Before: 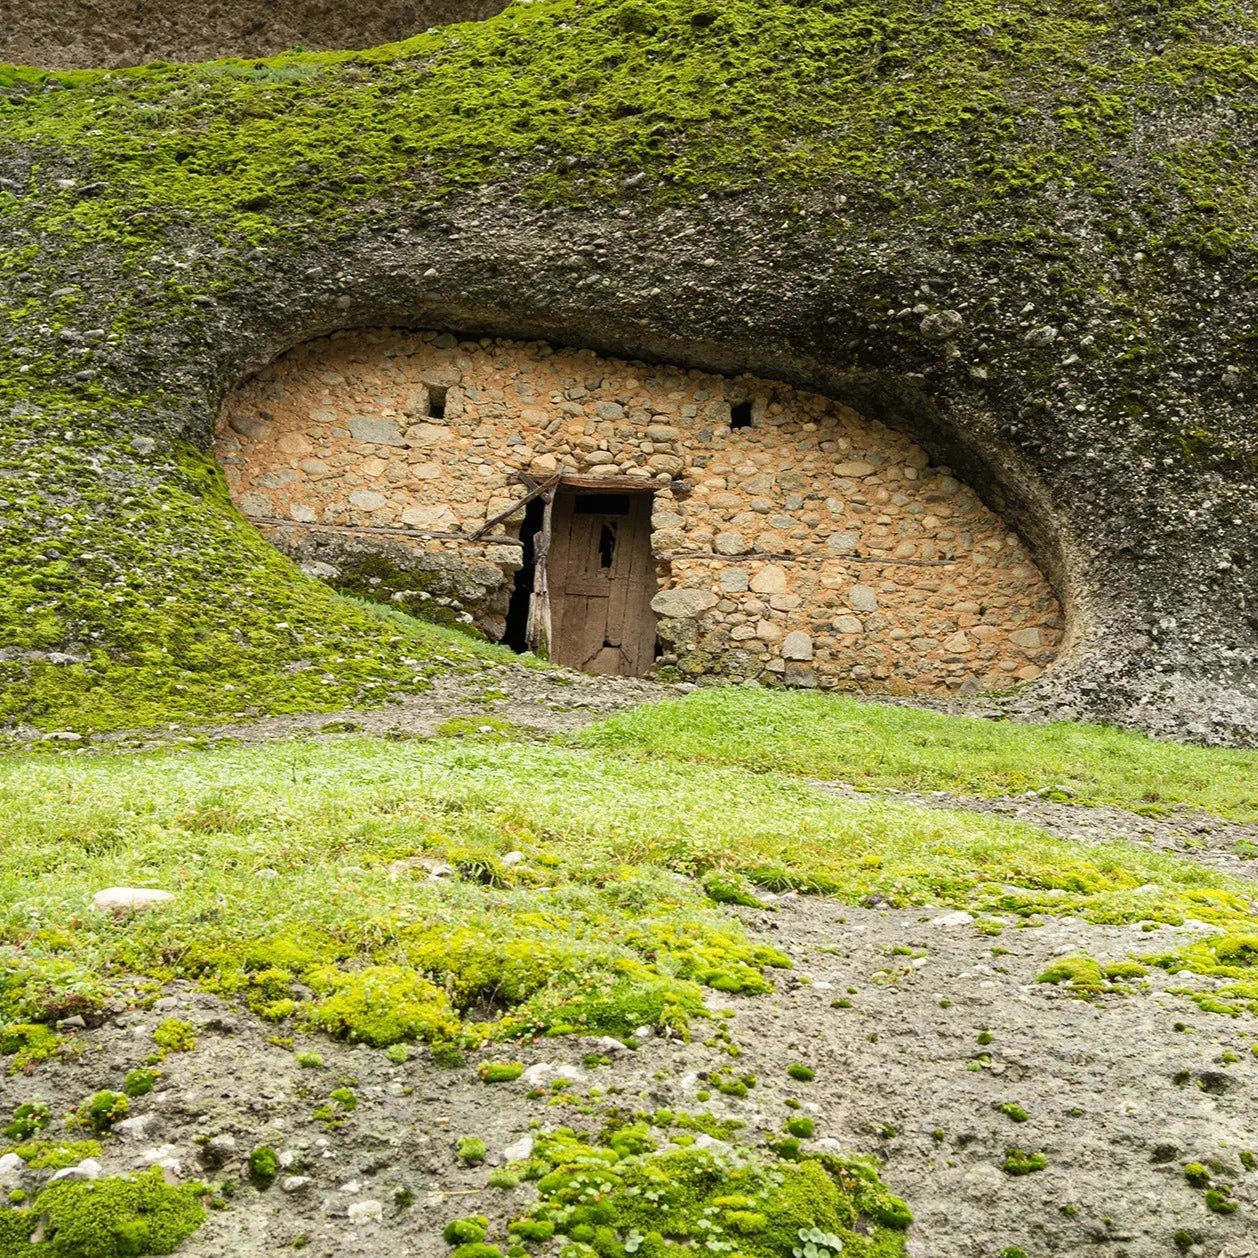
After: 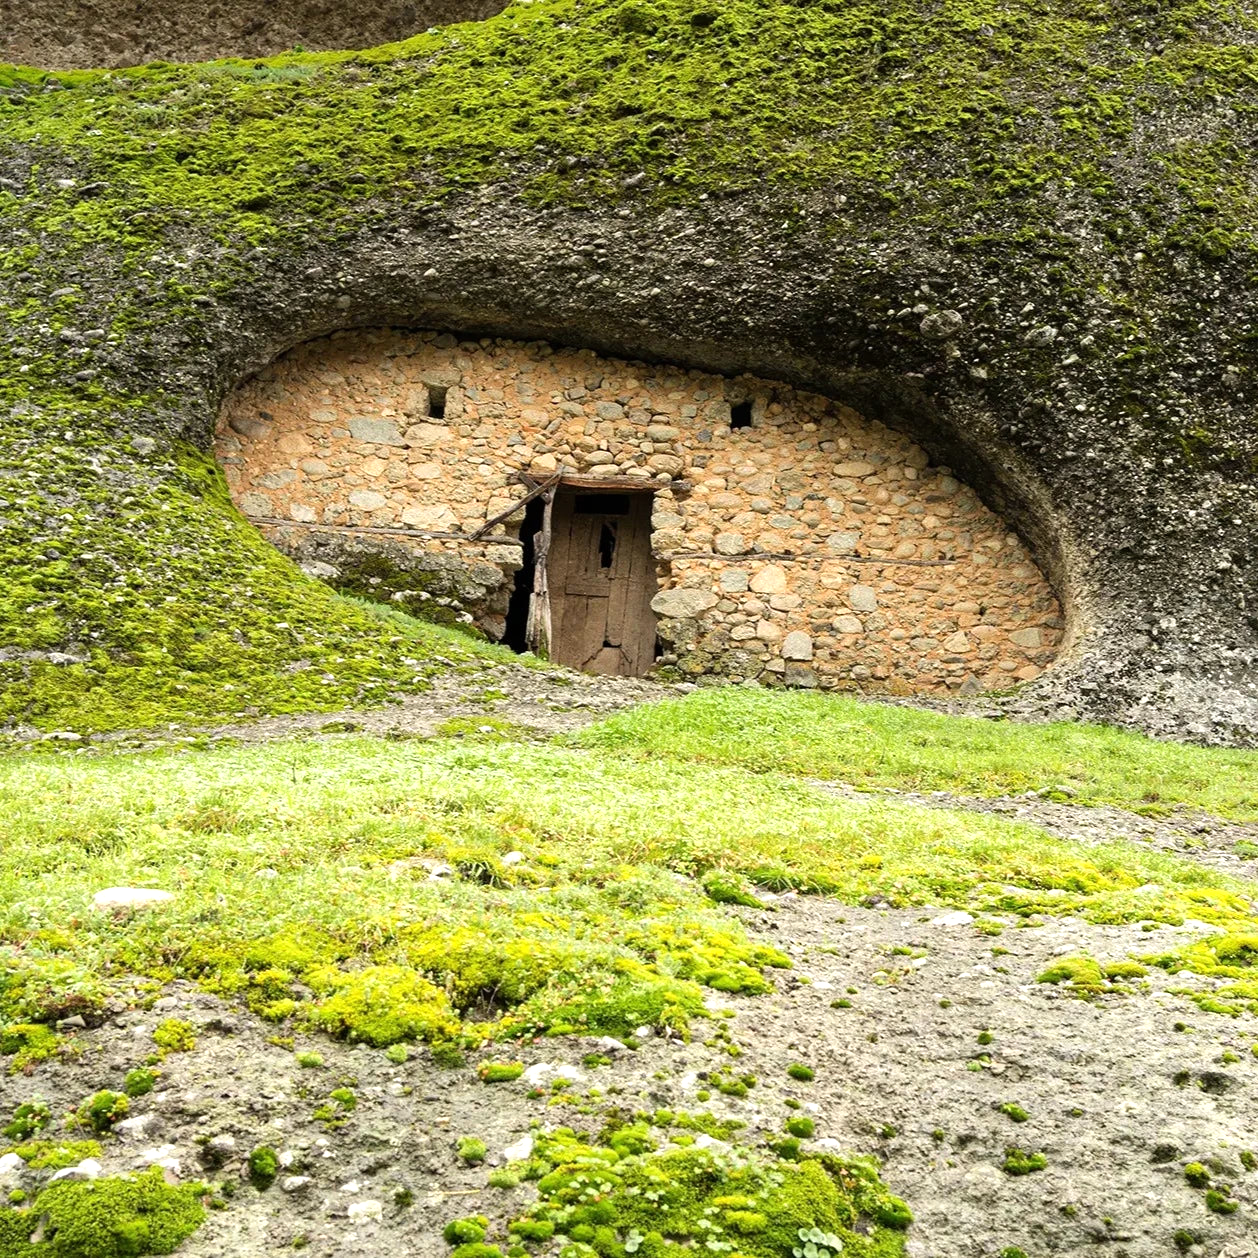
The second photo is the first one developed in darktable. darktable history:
tone equalizer: -8 EV -0.452 EV, -7 EV -0.414 EV, -6 EV -0.34 EV, -5 EV -0.211 EV, -3 EV 0.22 EV, -2 EV 0.336 EV, -1 EV 0.373 EV, +0 EV 0.403 EV, mask exposure compensation -0.49 EV
